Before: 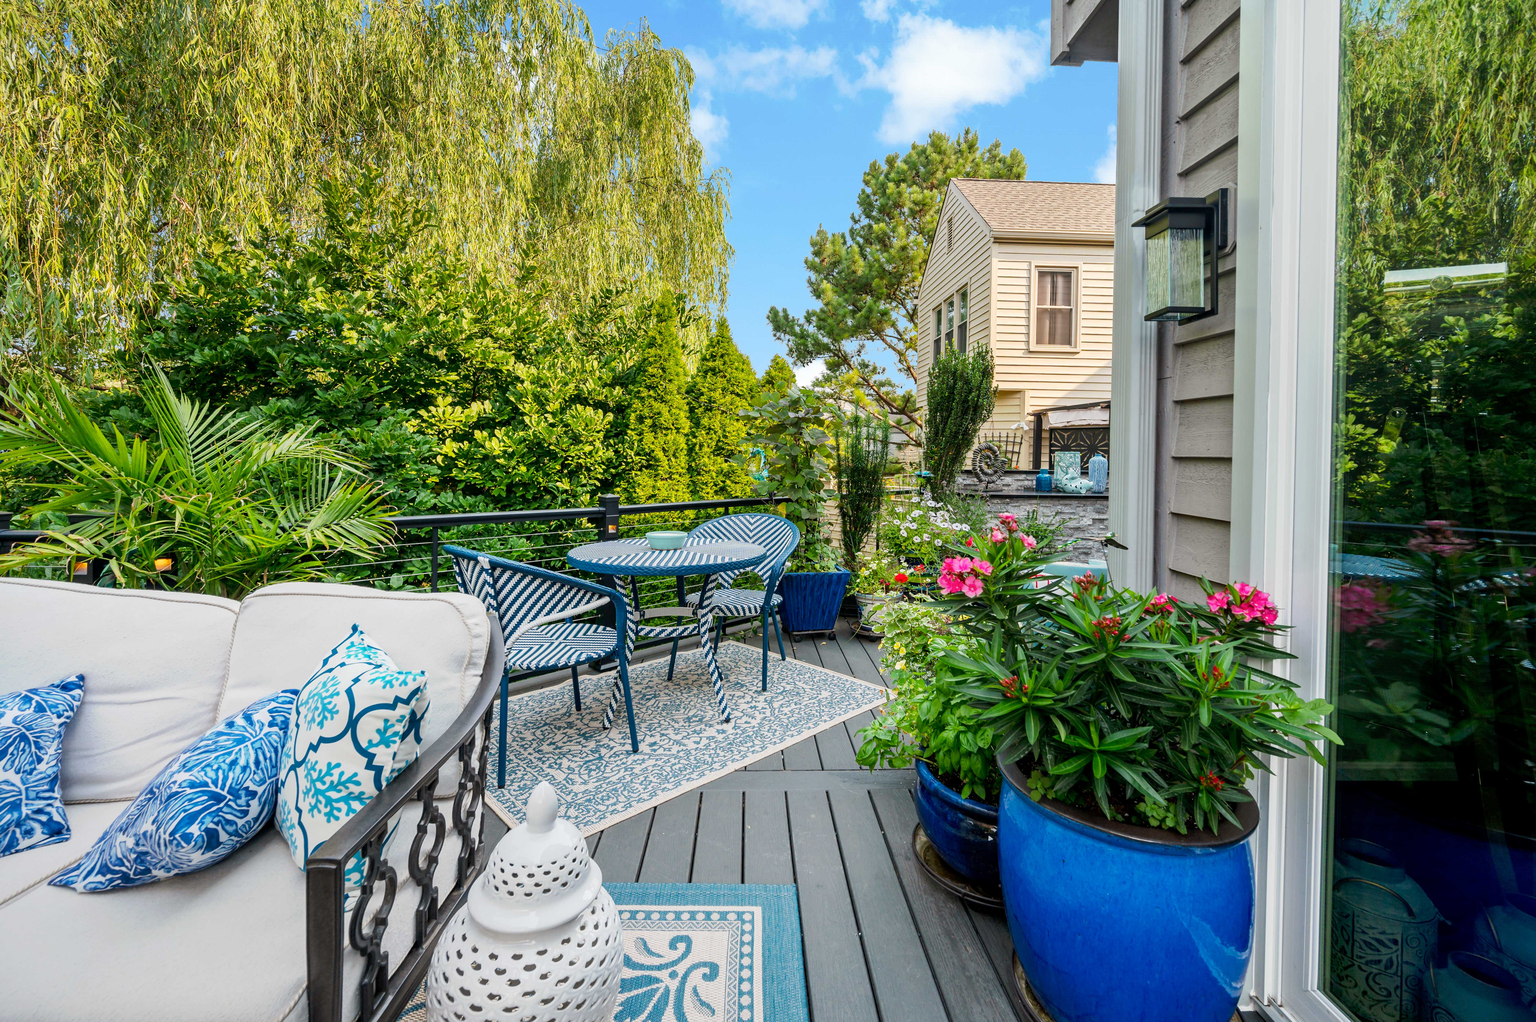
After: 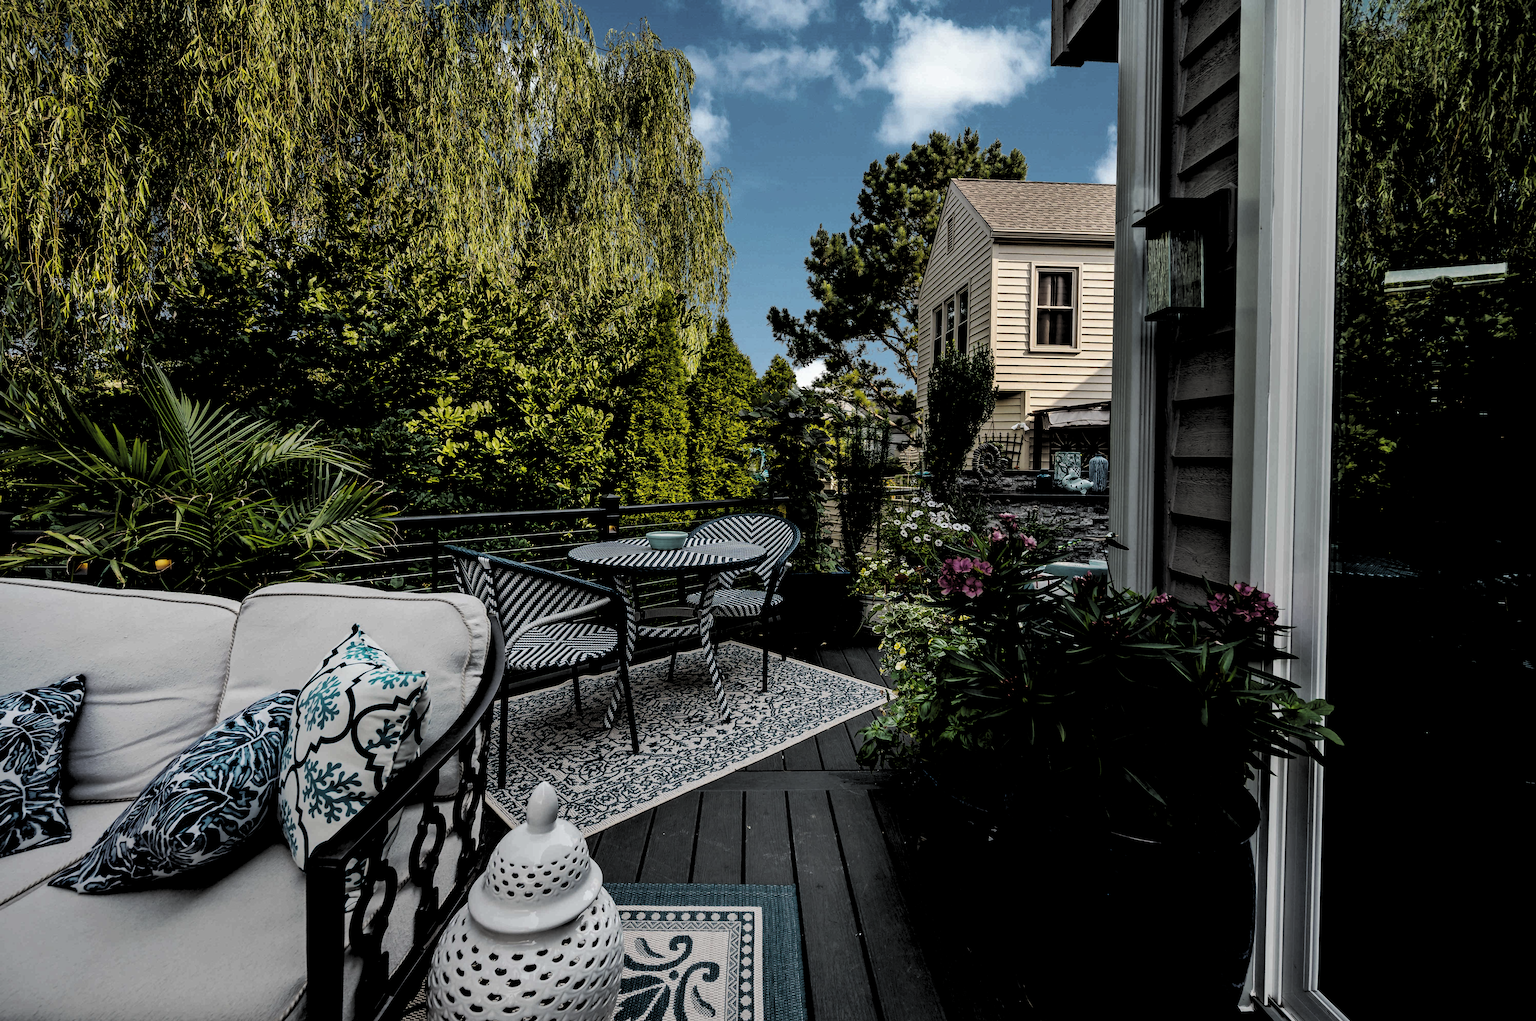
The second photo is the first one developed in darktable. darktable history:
base curve: curves: ch0 [(0, 0) (0.989, 0.992)], preserve colors none
levels: levels [0.514, 0.759, 1]
